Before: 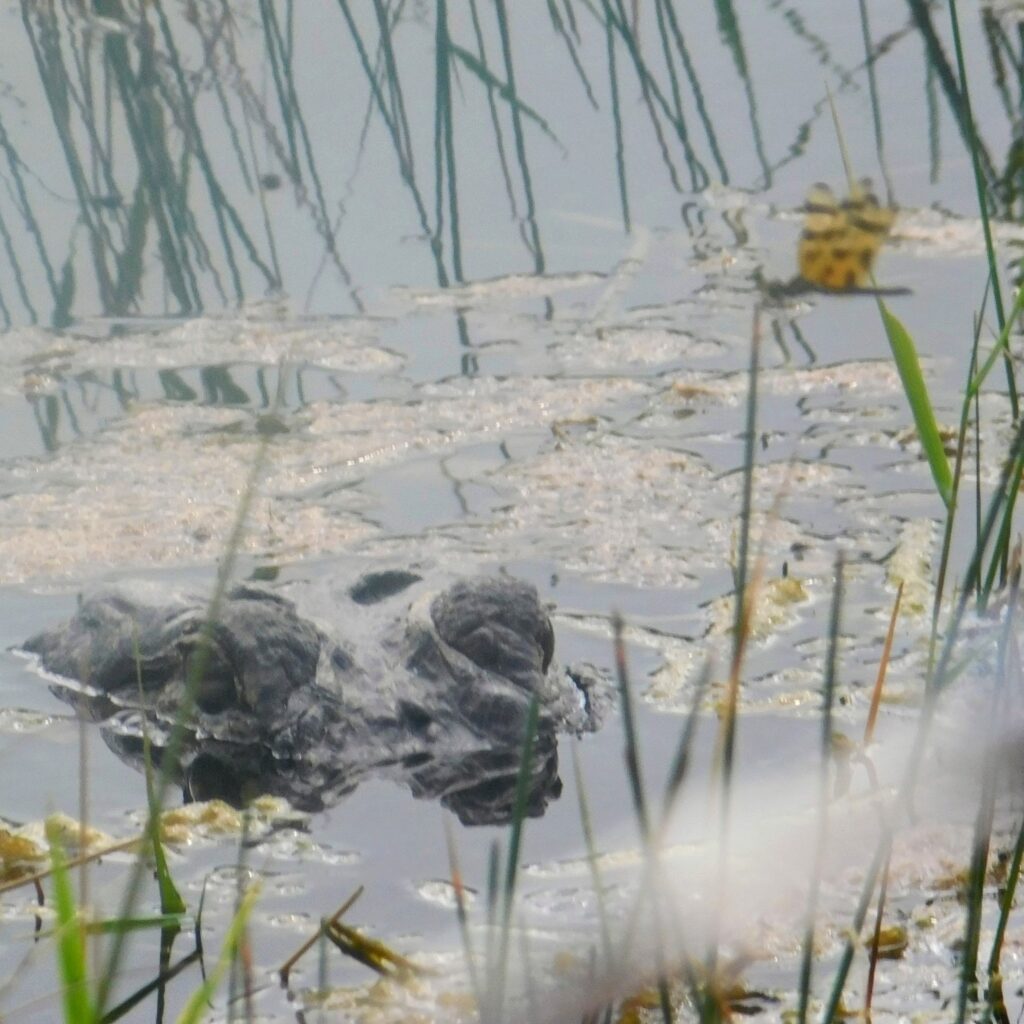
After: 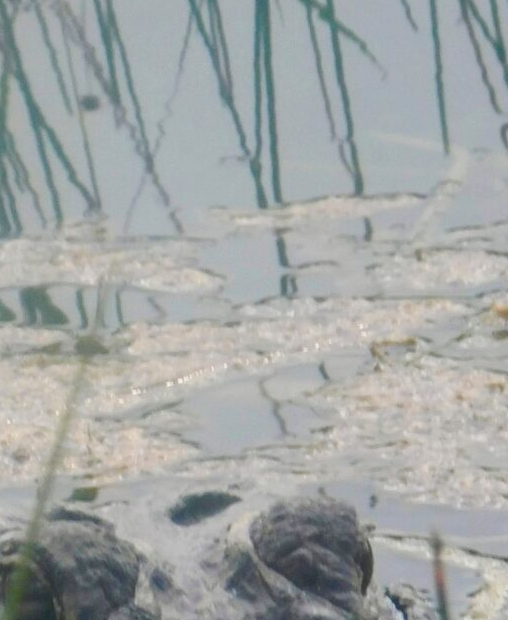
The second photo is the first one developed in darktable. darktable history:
crop: left 17.772%, top 7.727%, right 32.545%, bottom 31.681%
color balance rgb: power › hue 328.4°, perceptual saturation grading › global saturation 20%, perceptual saturation grading › highlights -24.927%, perceptual saturation grading › shadows 49.254%, global vibrance 5.927%
